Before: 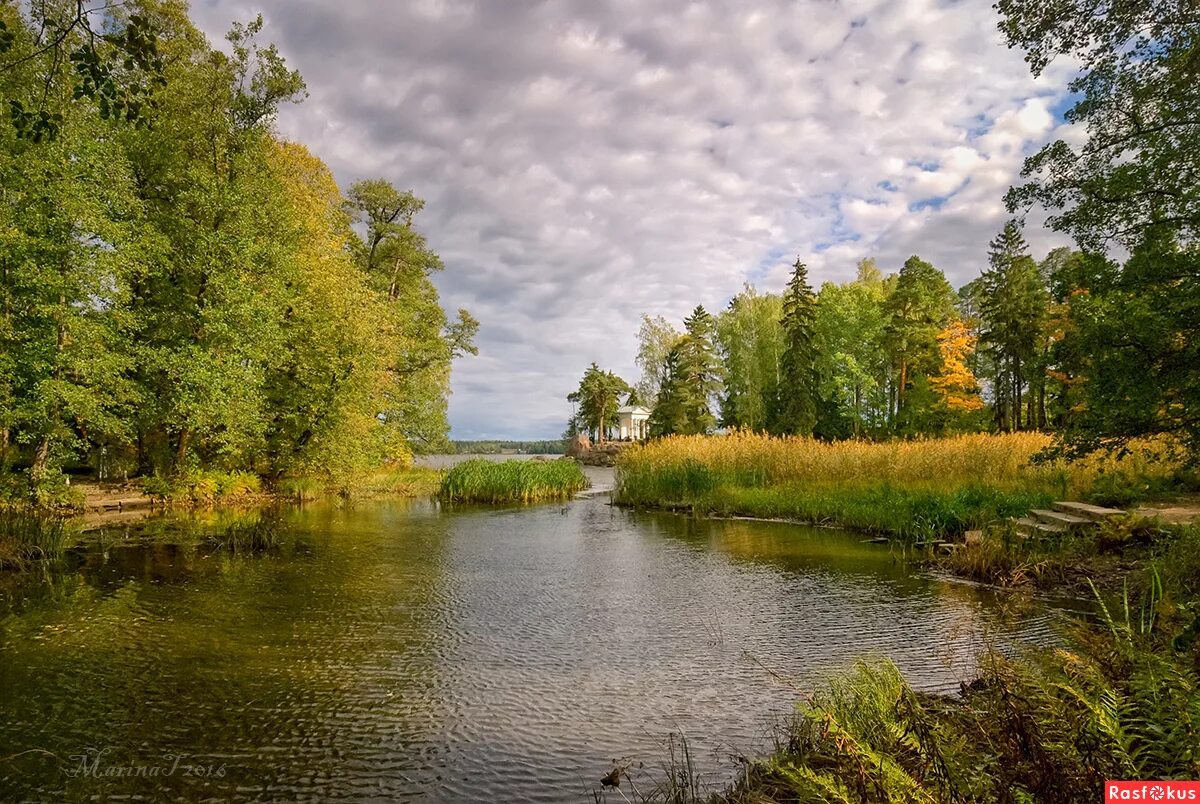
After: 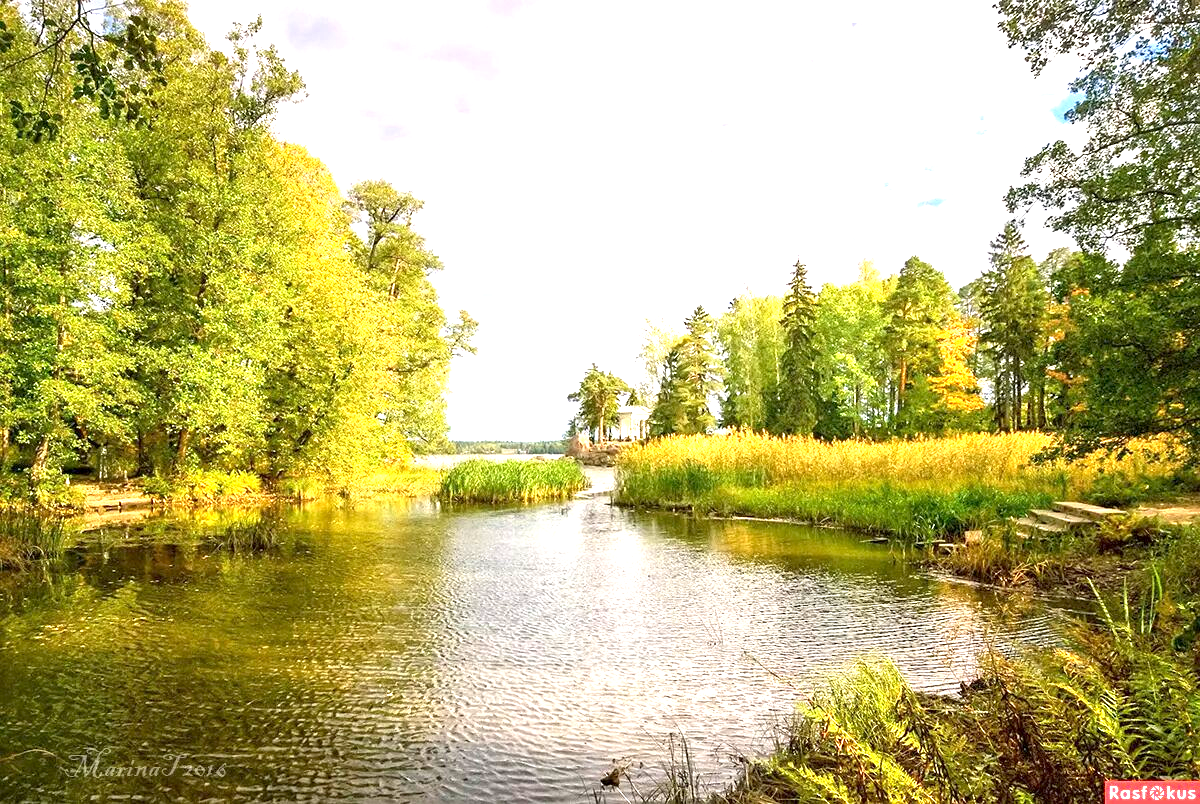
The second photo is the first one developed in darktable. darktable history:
exposure: black level correction 0.001, exposure 1.8 EV, compensate highlight preservation false
